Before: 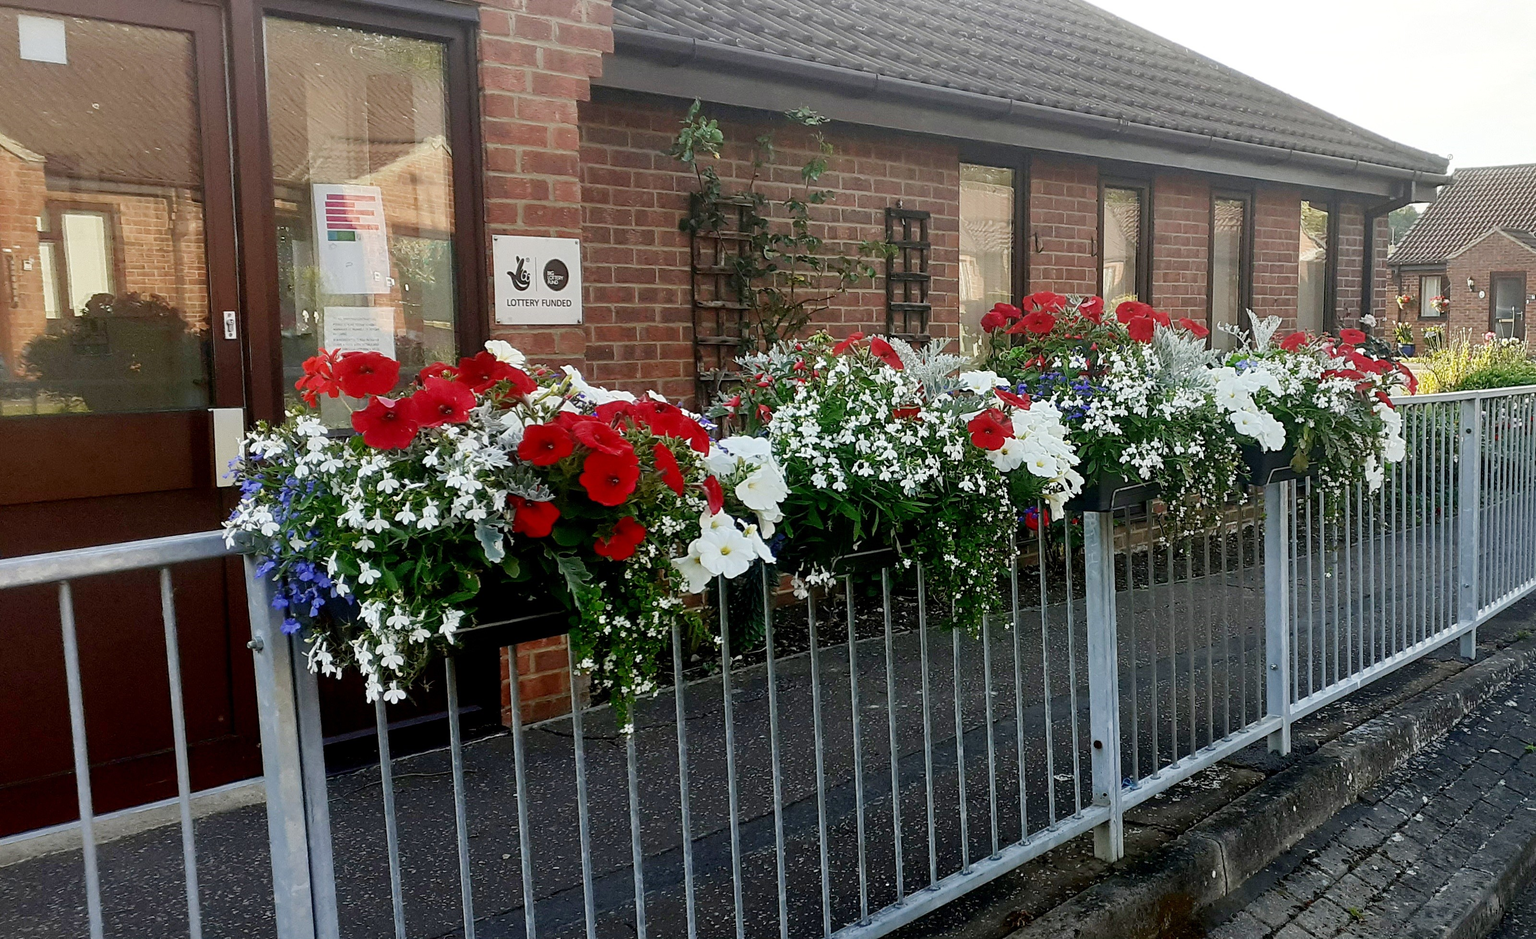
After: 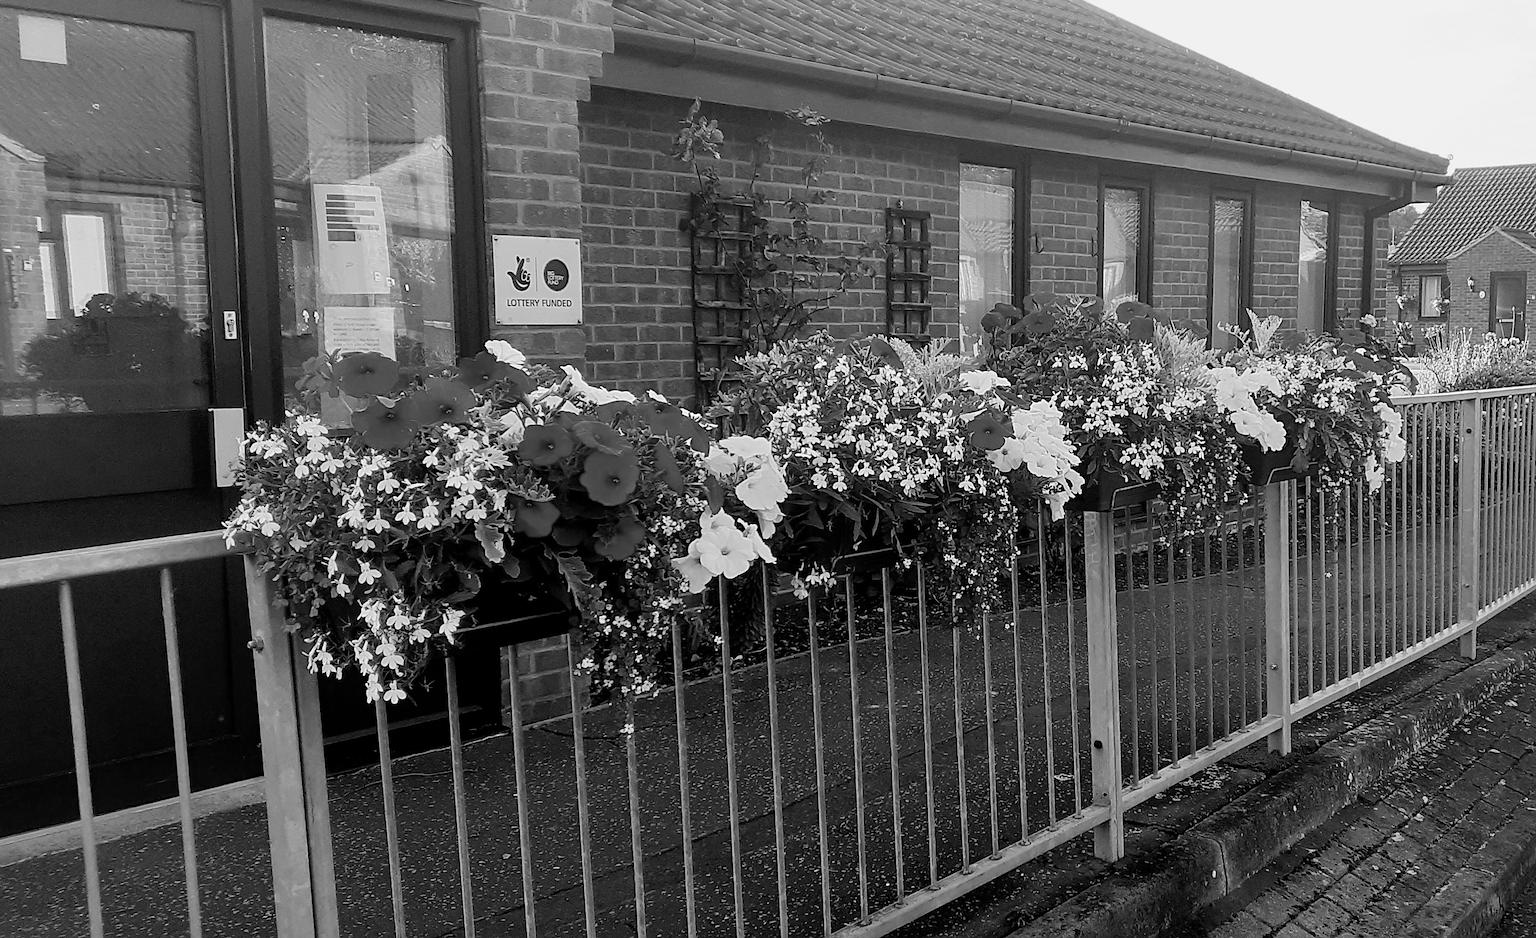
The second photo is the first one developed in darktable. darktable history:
sharpen: radius 1.864, amount 0.398, threshold 1.271
monochrome: a 30.25, b 92.03
